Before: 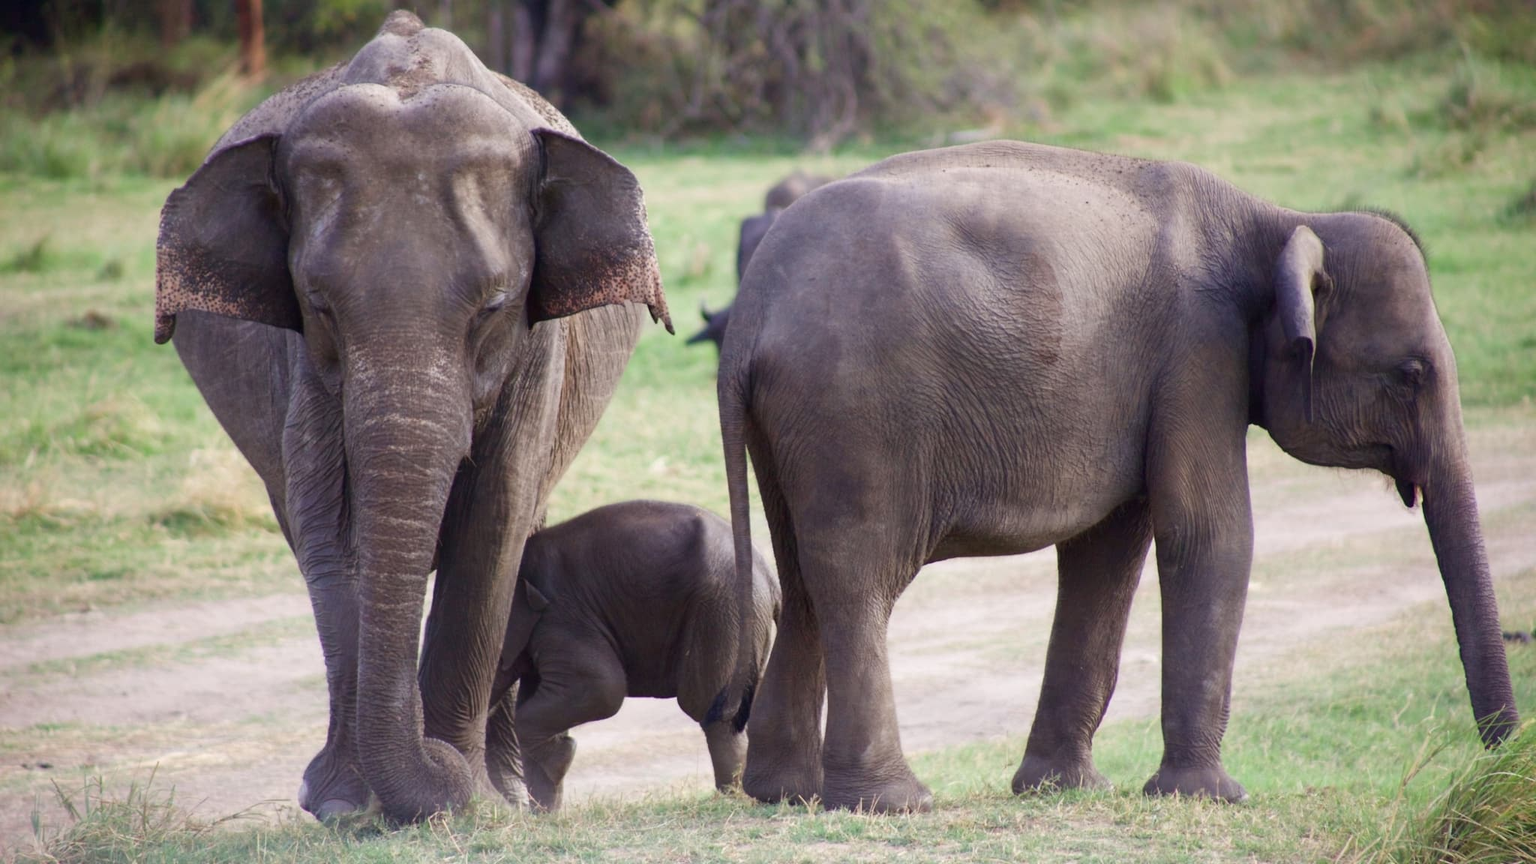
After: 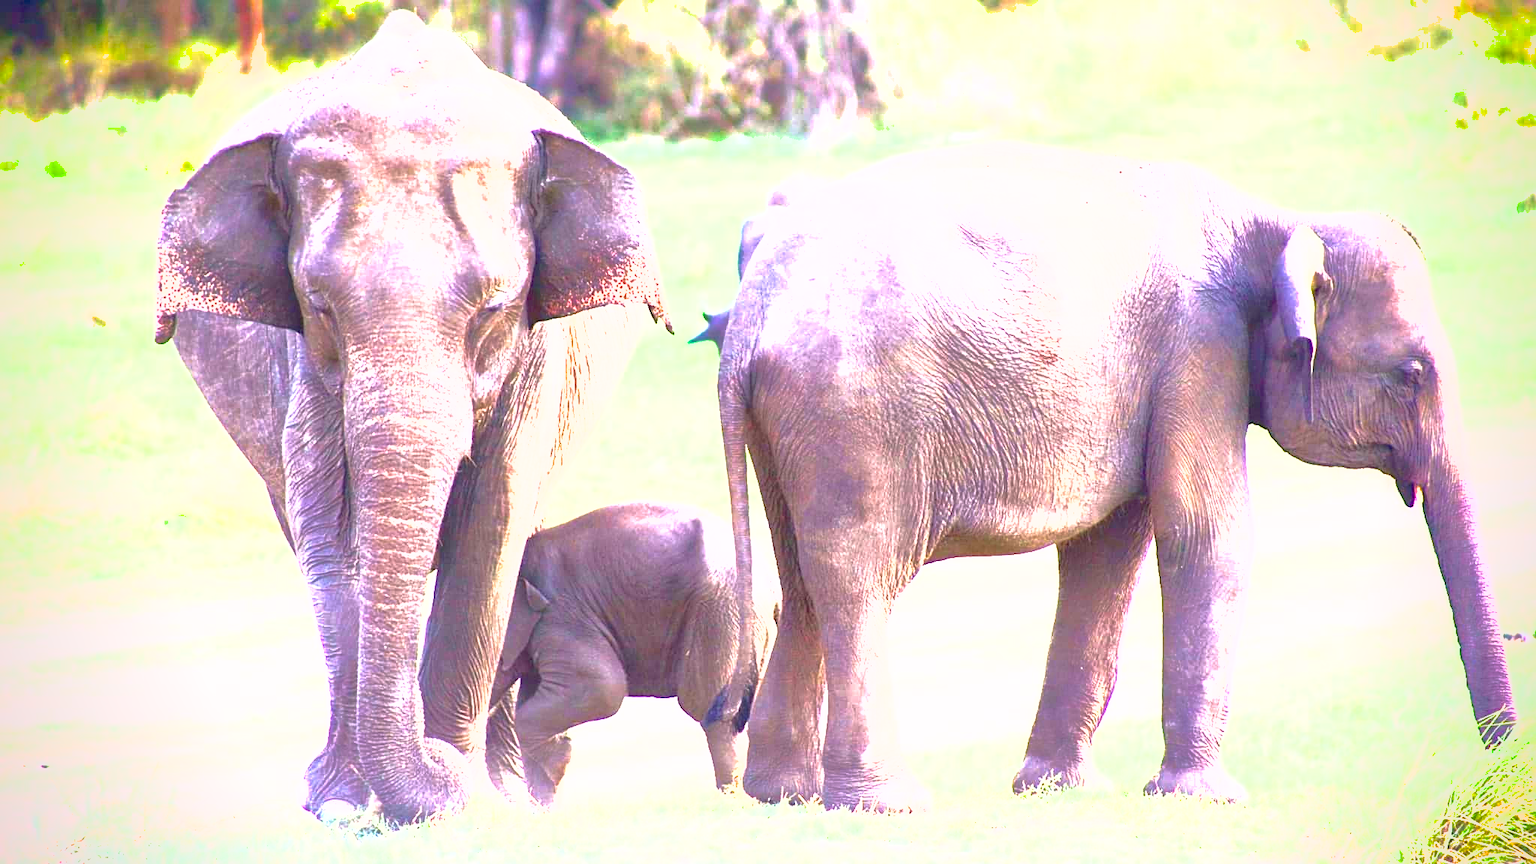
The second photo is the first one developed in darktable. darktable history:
sharpen: on, module defaults
shadows and highlights: on, module defaults
vignetting: fall-off radius 60.67%, saturation 0.371
exposure: exposure 2.91 EV, compensate exposure bias true, compensate highlight preservation false
color balance rgb: perceptual saturation grading › global saturation 25.268%, global vibrance 32.938%
